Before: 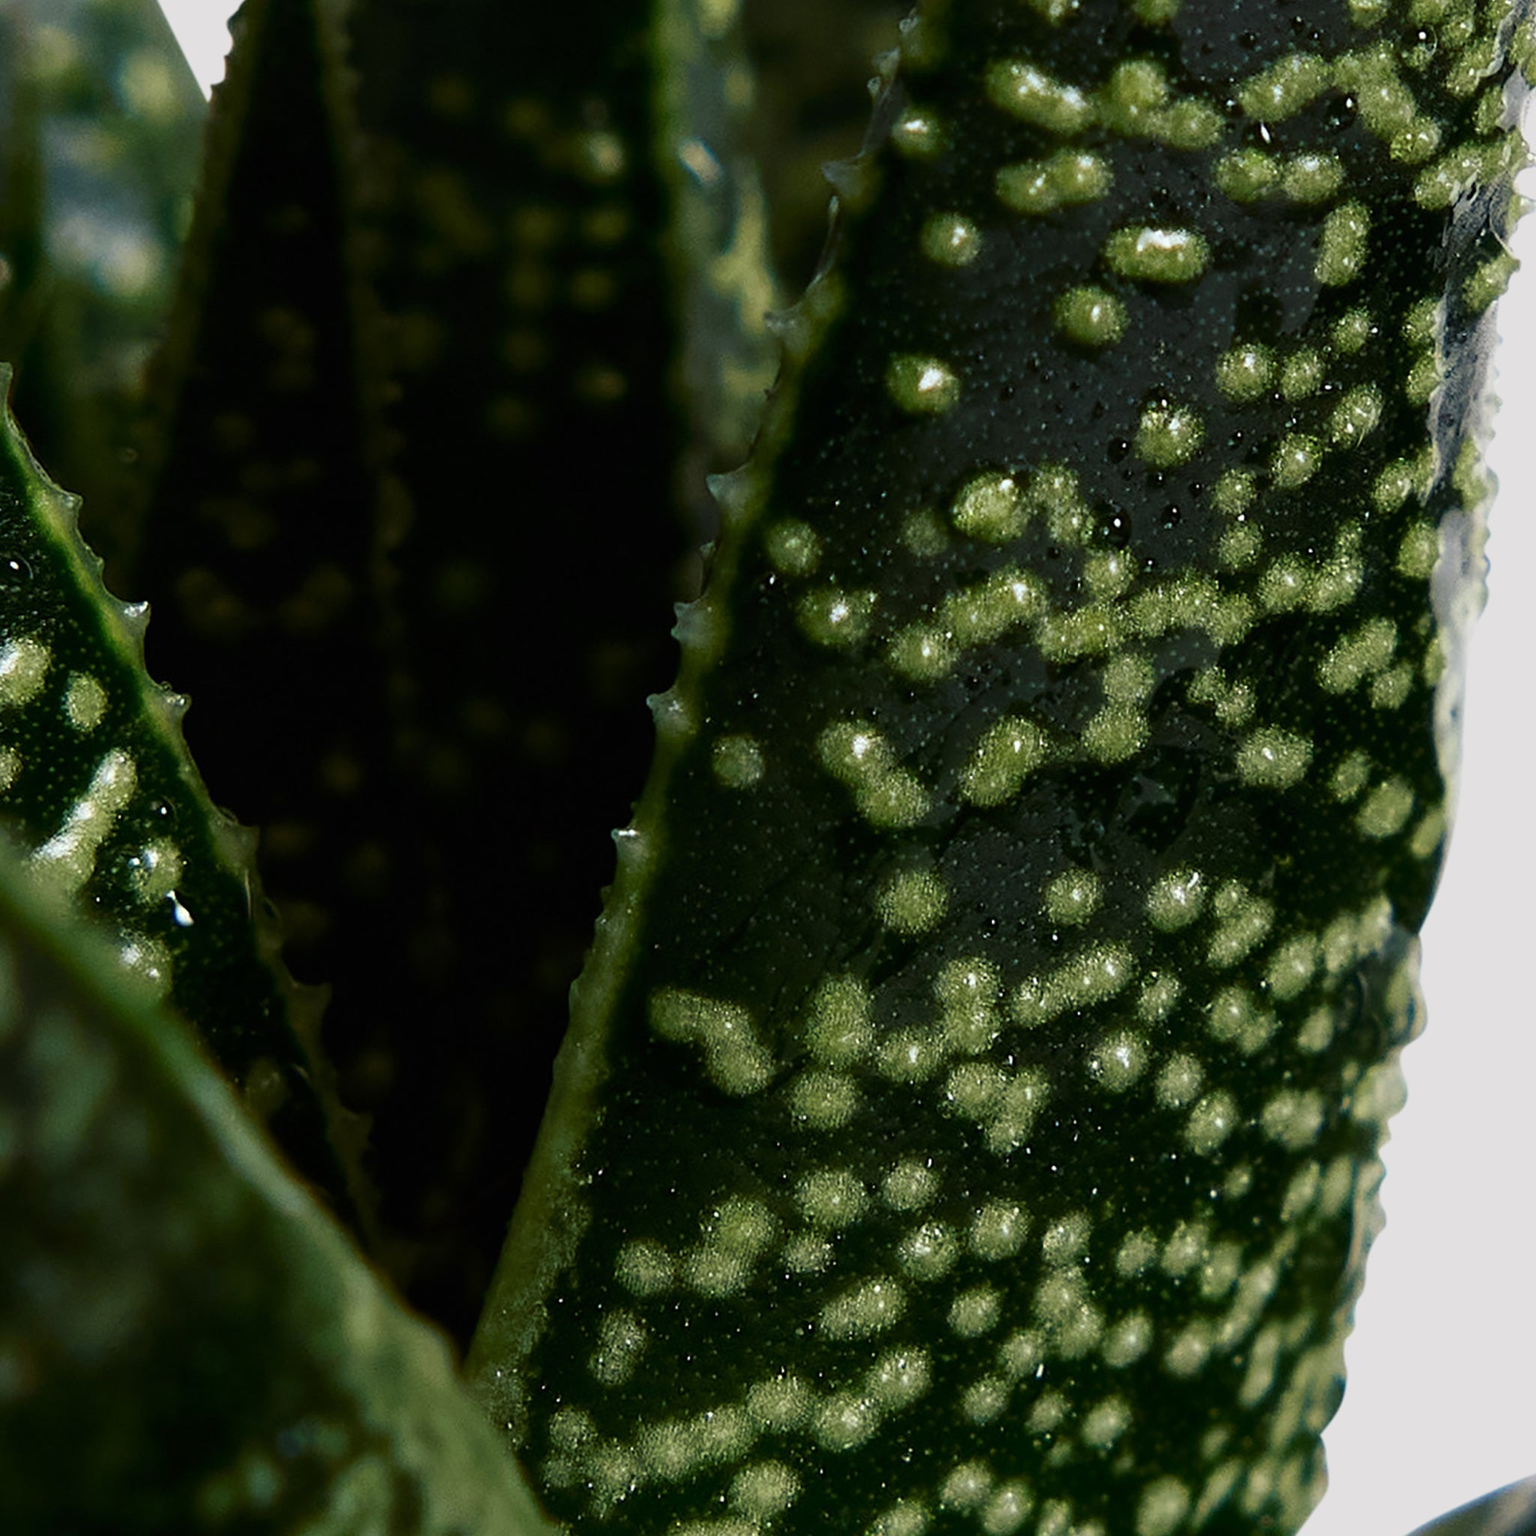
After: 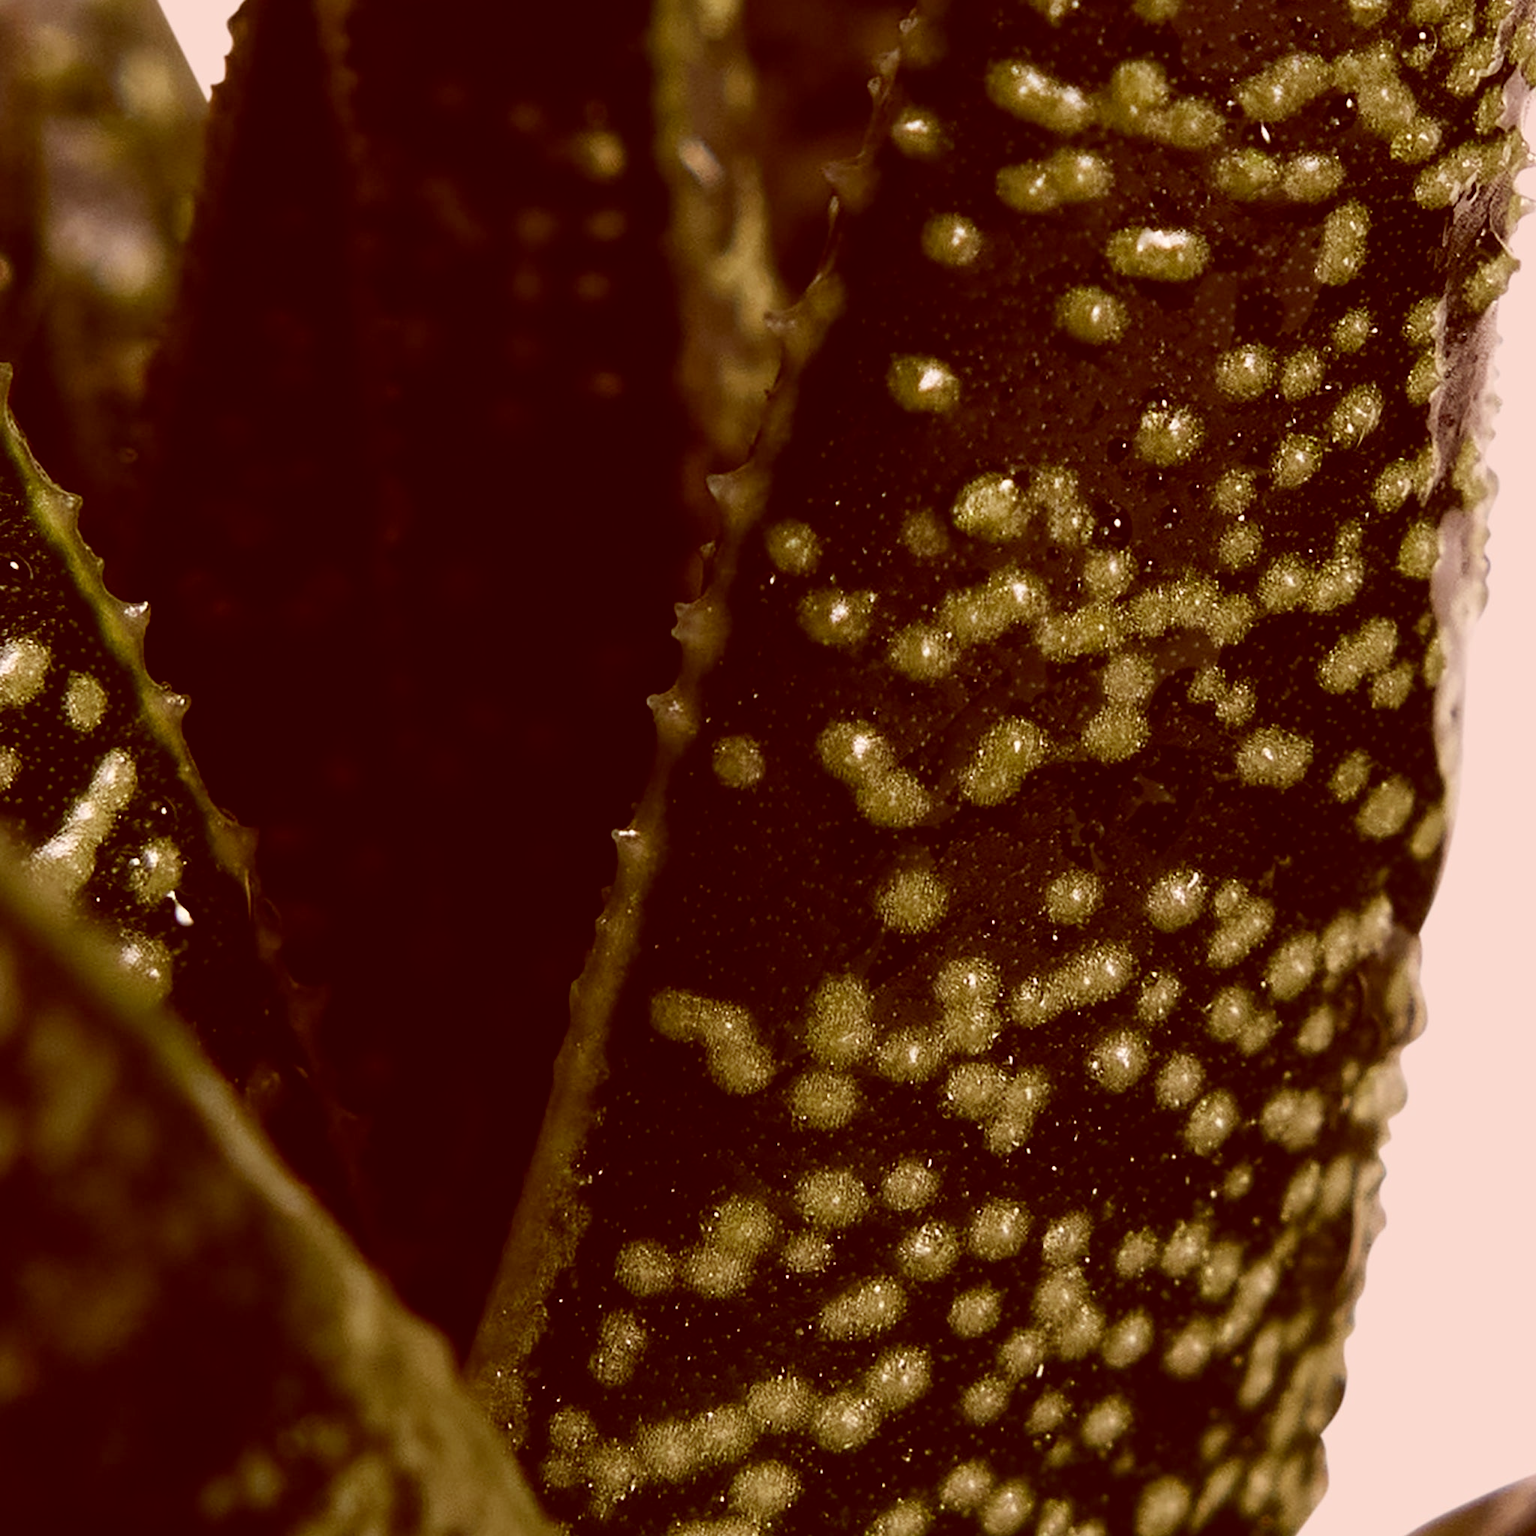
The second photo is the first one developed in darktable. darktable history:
color correction: highlights a* 9.43, highlights b* 8.65, shadows a* 39.25, shadows b* 39.83, saturation 0.79
